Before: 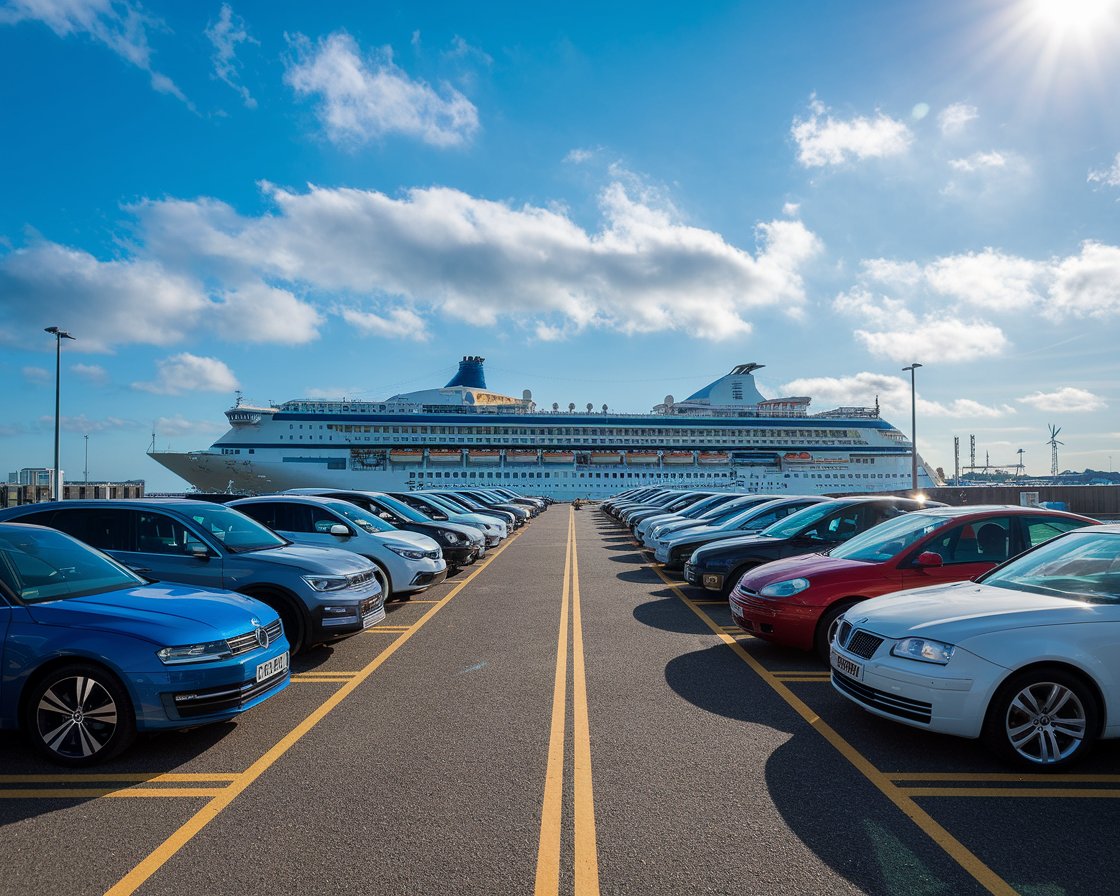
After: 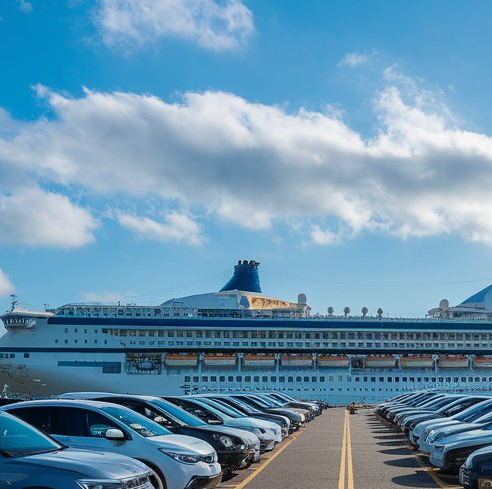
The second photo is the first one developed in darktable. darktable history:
crop: left 20.094%, top 10.789%, right 35.915%, bottom 34.611%
